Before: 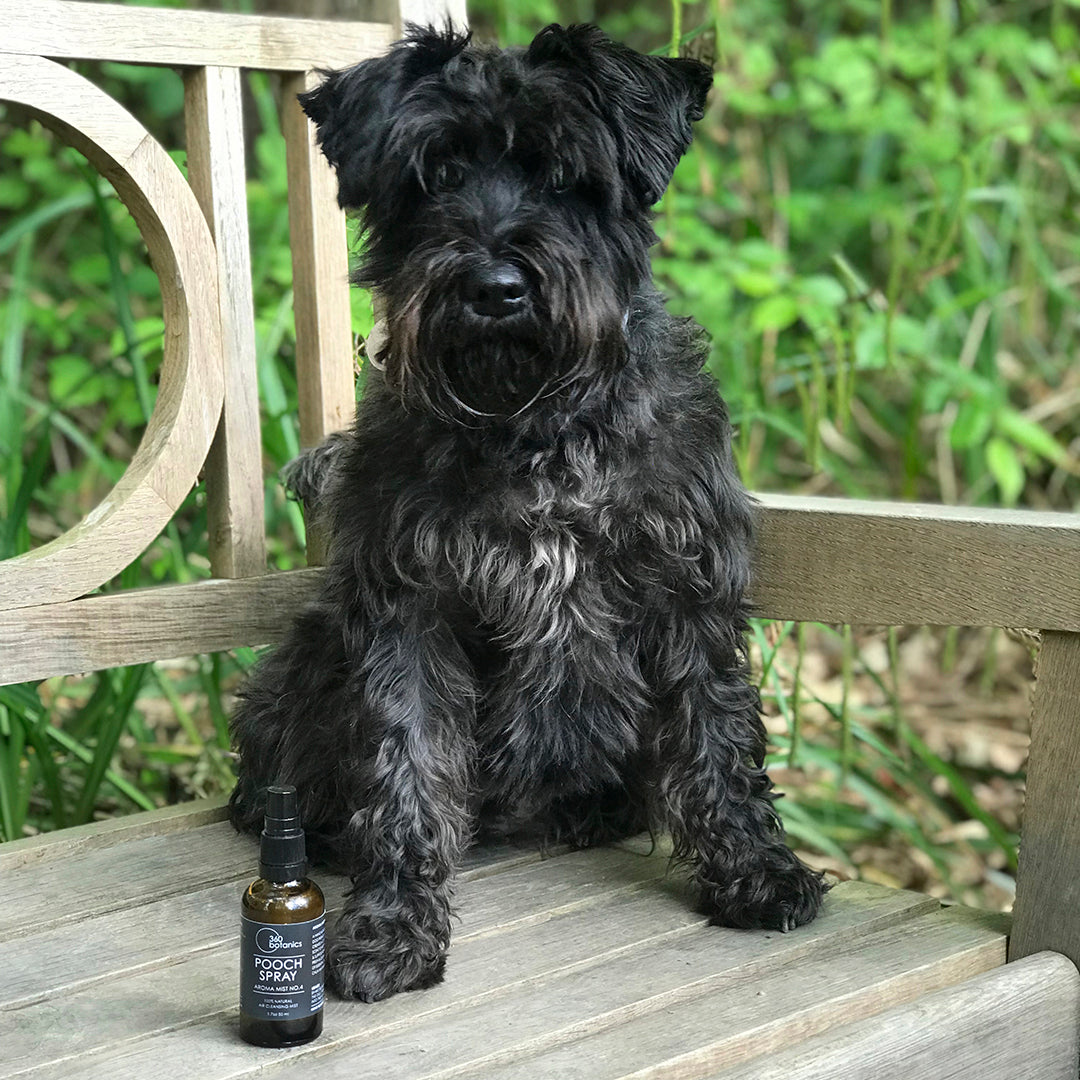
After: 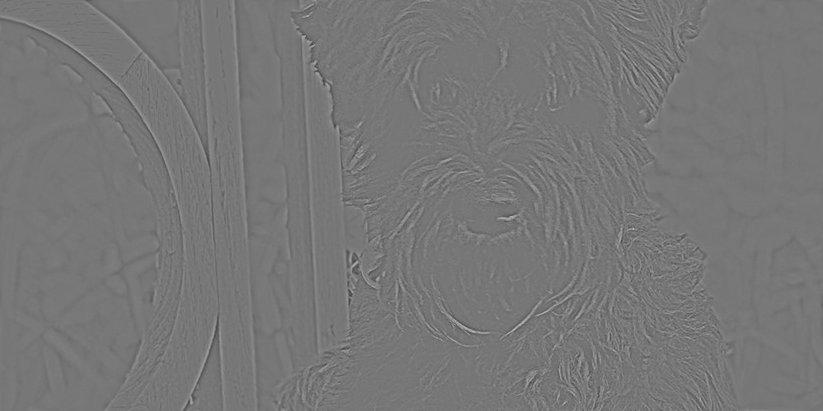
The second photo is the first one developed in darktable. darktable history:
crop: left 0.579%, top 7.627%, right 23.167%, bottom 54.275%
local contrast: mode bilateral grid, contrast 20, coarseness 50, detail 140%, midtone range 0.2
highpass: sharpness 9.84%, contrast boost 9.94%
white balance: red 1, blue 1
